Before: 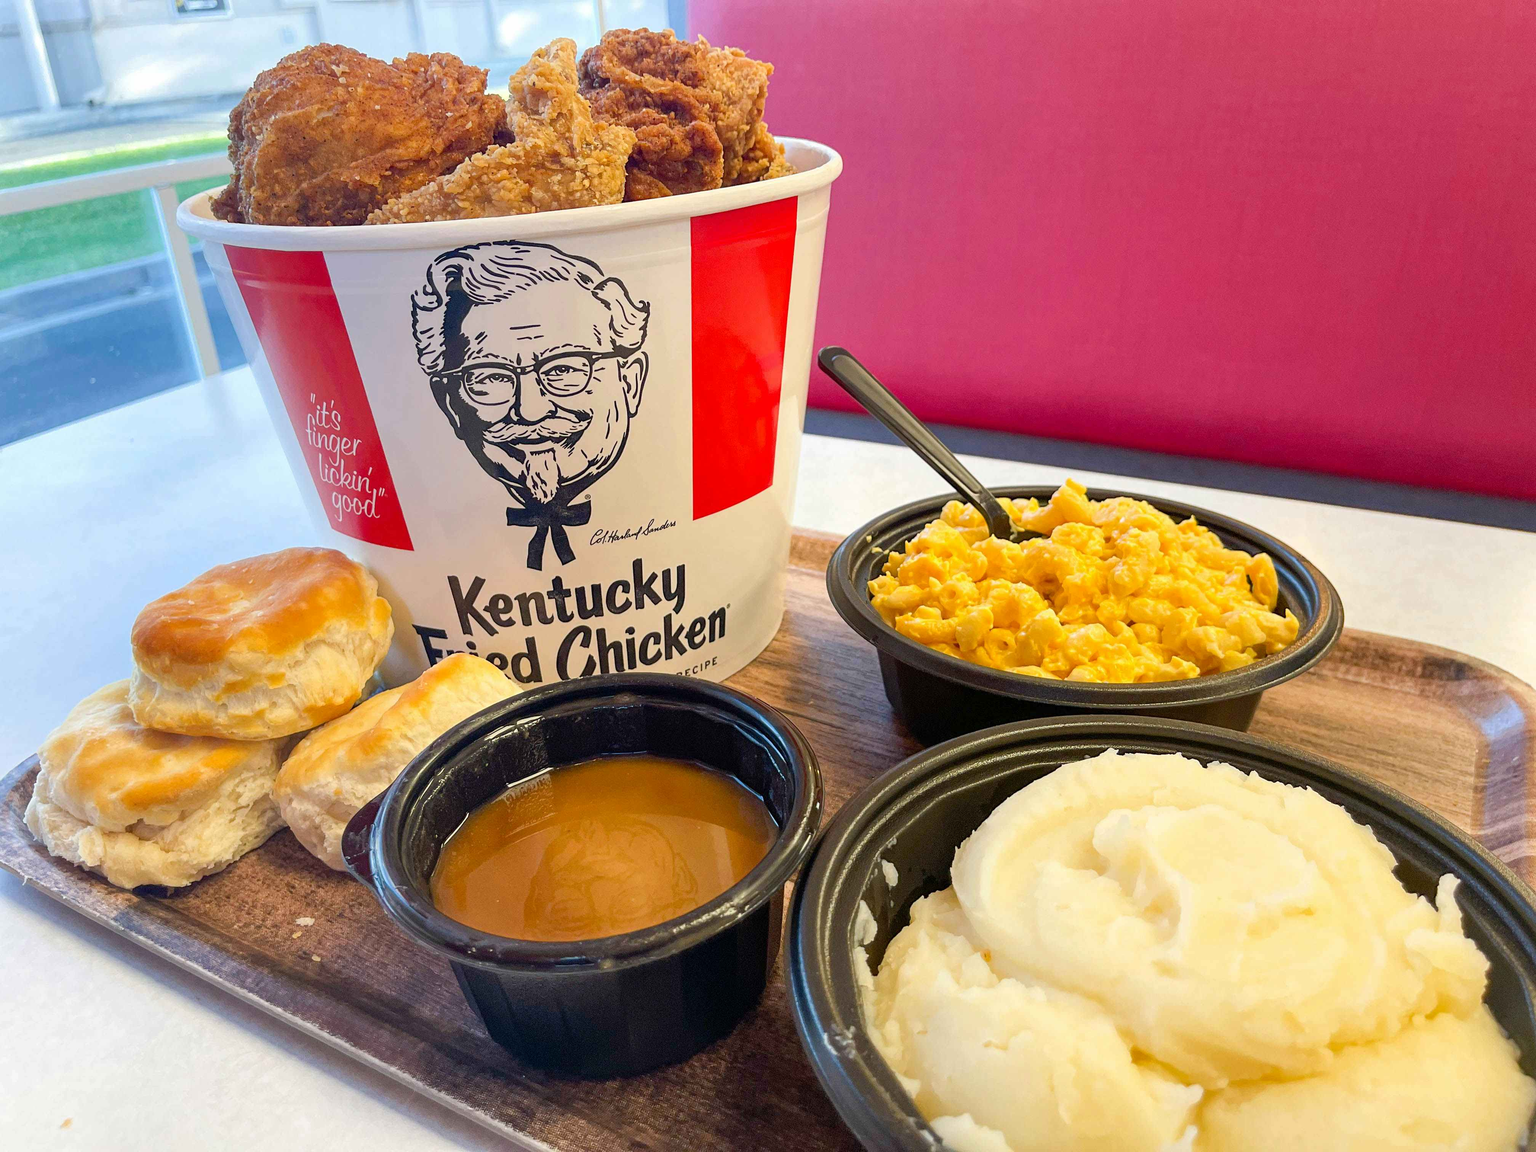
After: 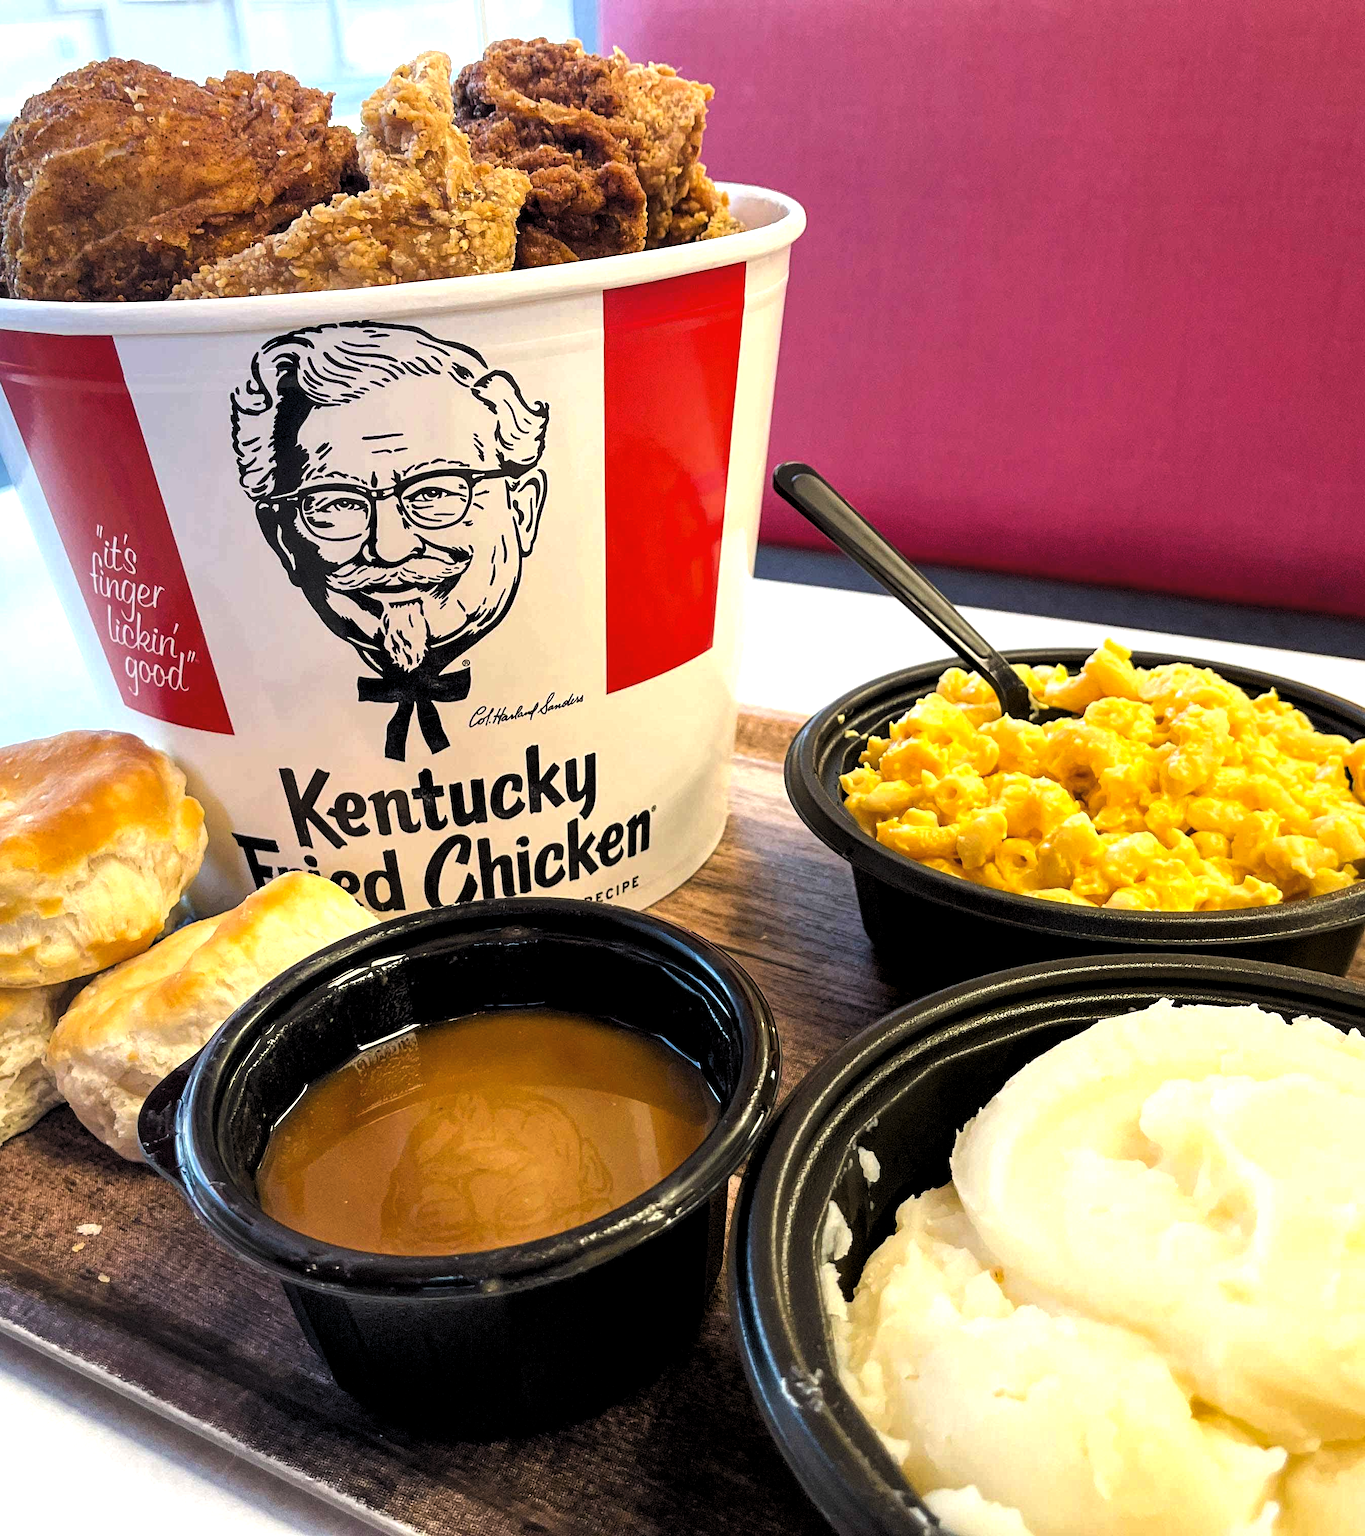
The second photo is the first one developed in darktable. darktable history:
crop and rotate: left 15.546%, right 17.787%
levels: levels [0.129, 0.519, 0.867]
